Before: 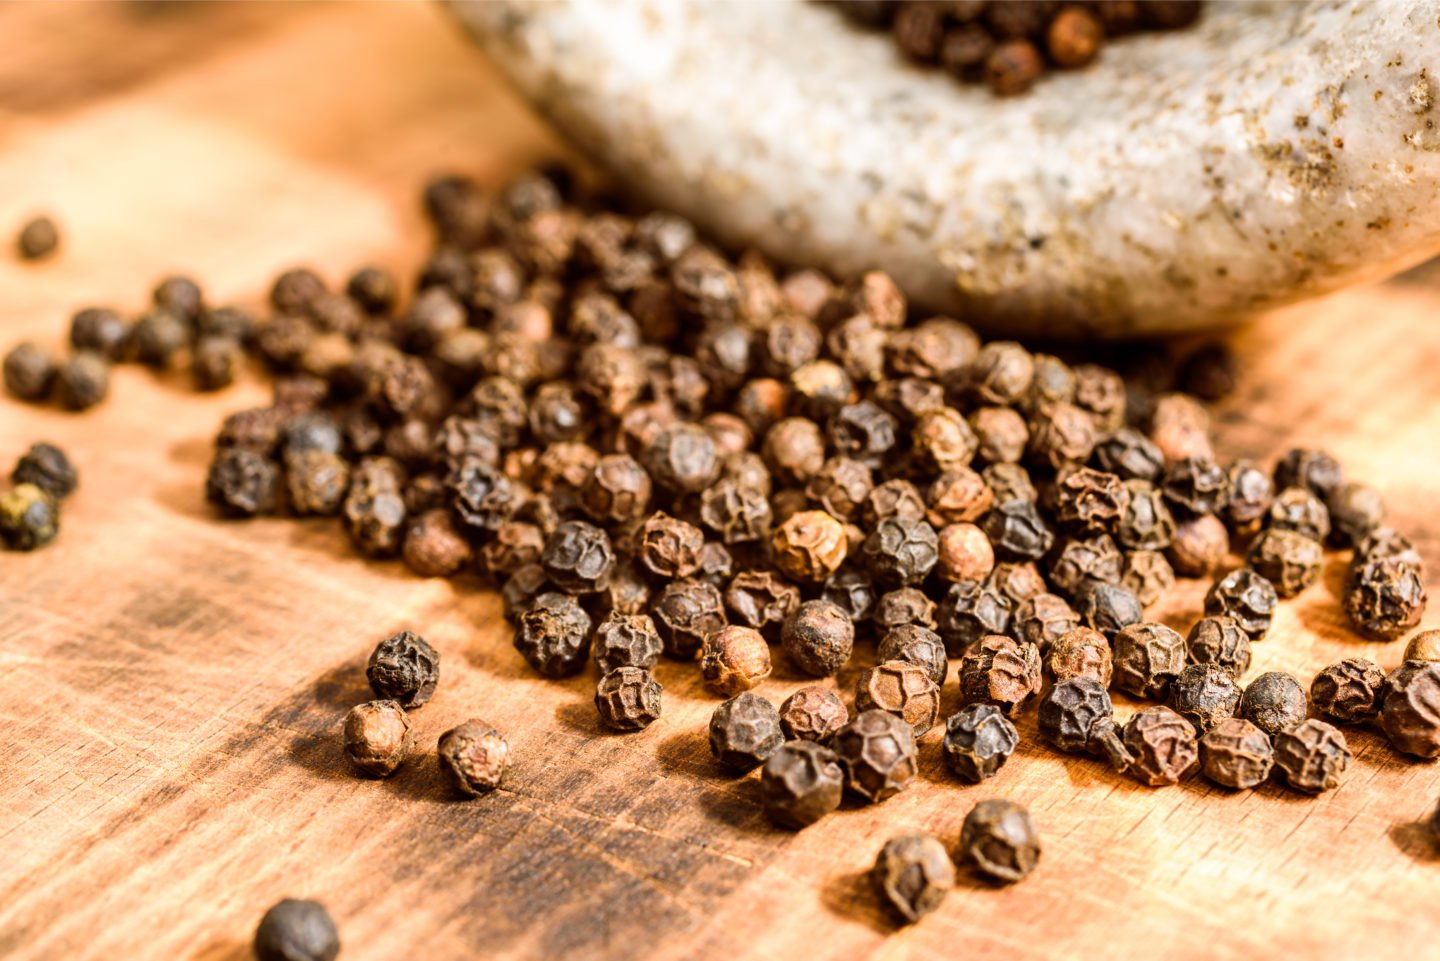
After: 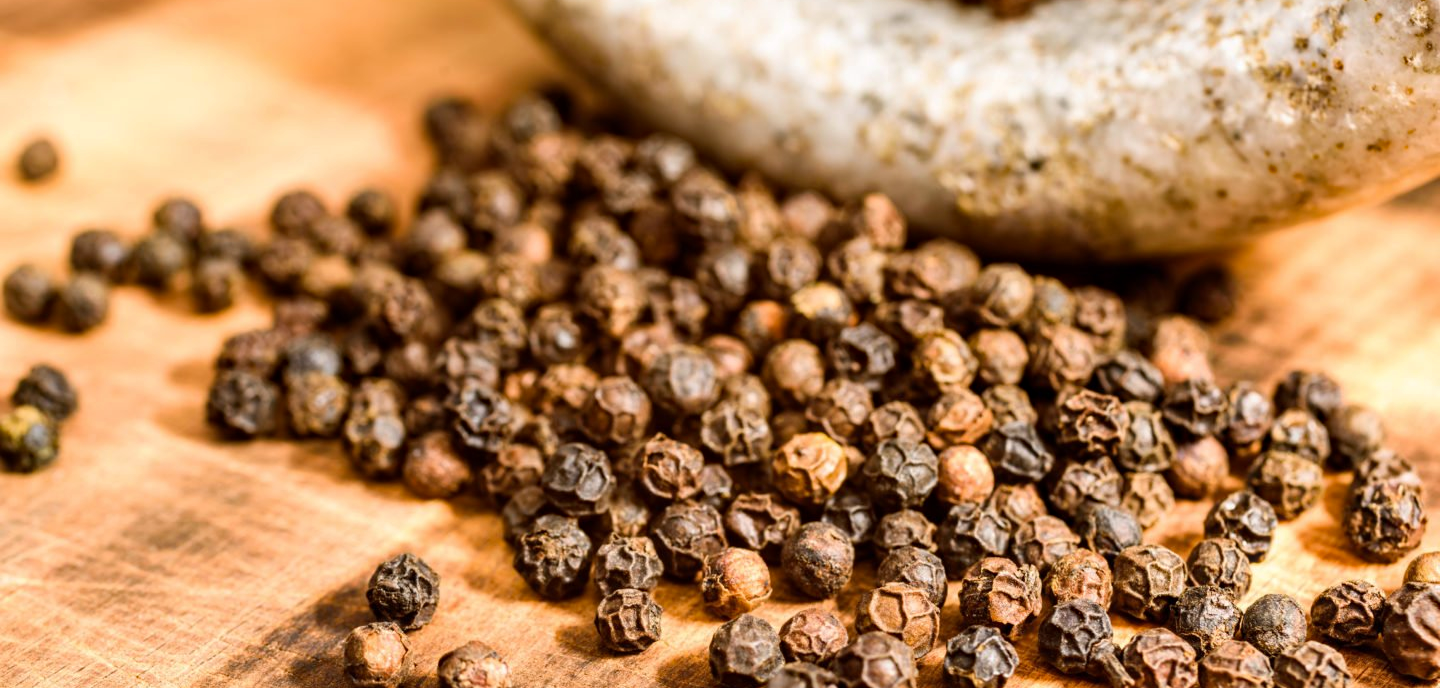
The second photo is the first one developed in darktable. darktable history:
crop and rotate: top 8.133%, bottom 20.199%
haze removal: compatibility mode true, adaptive false
